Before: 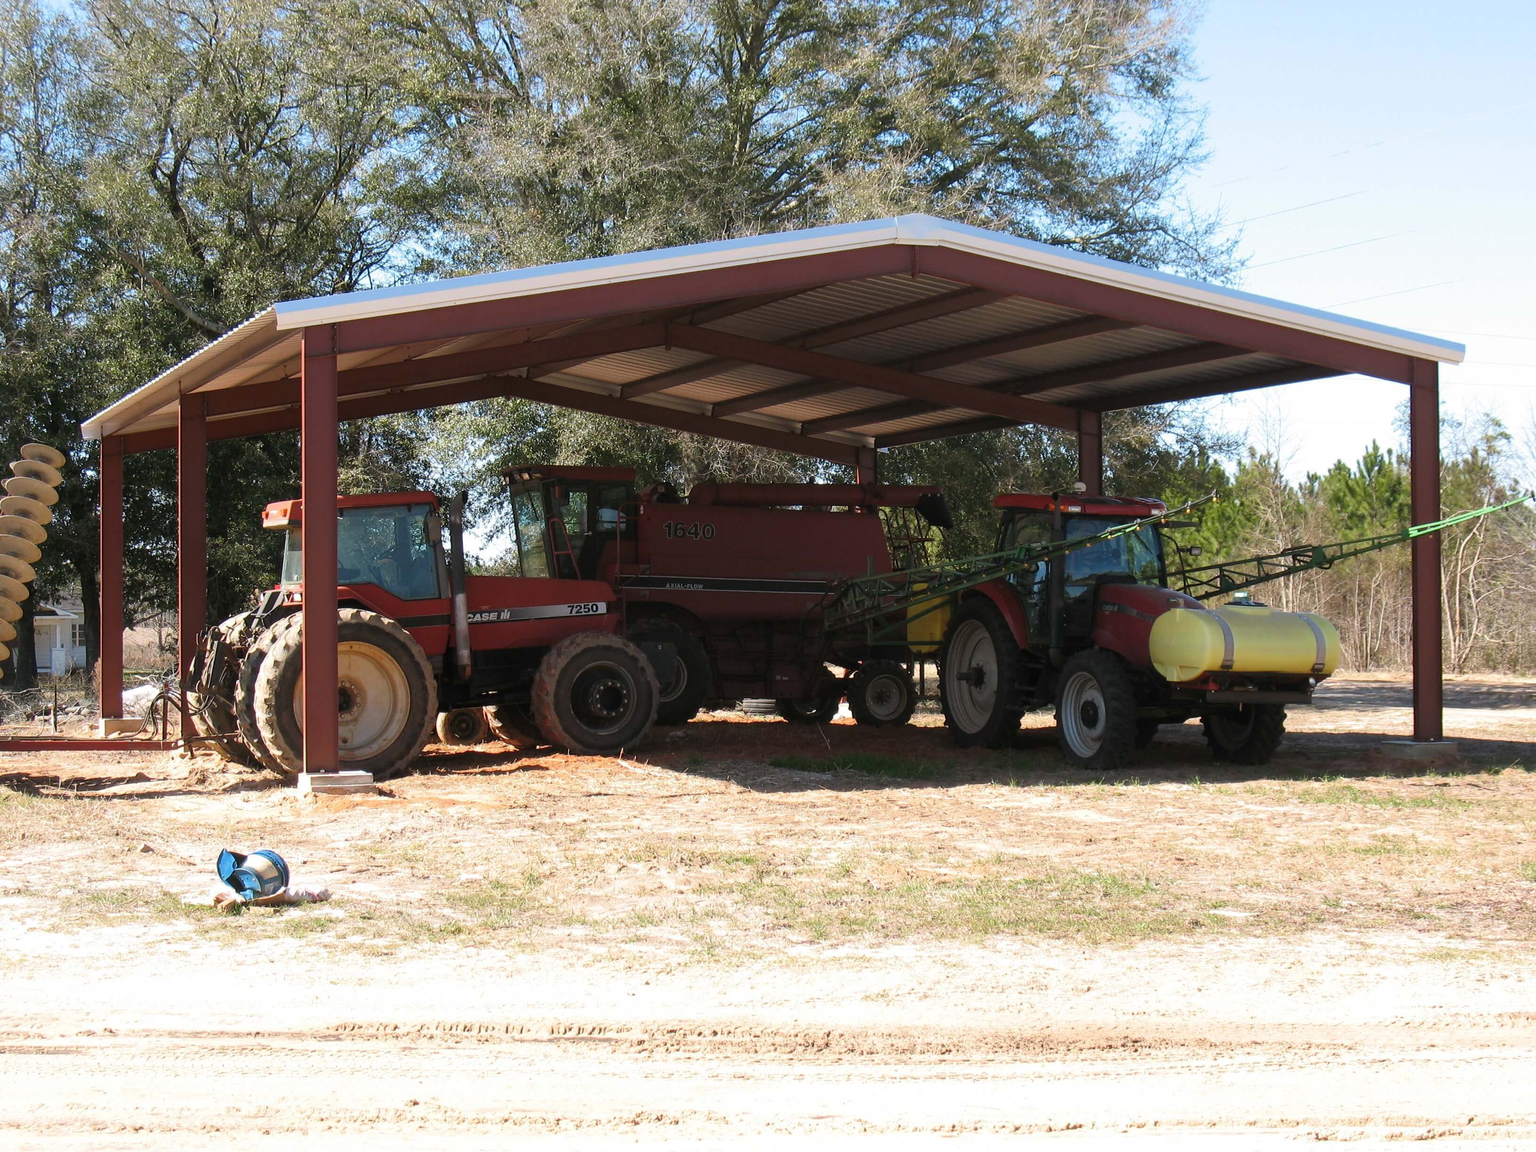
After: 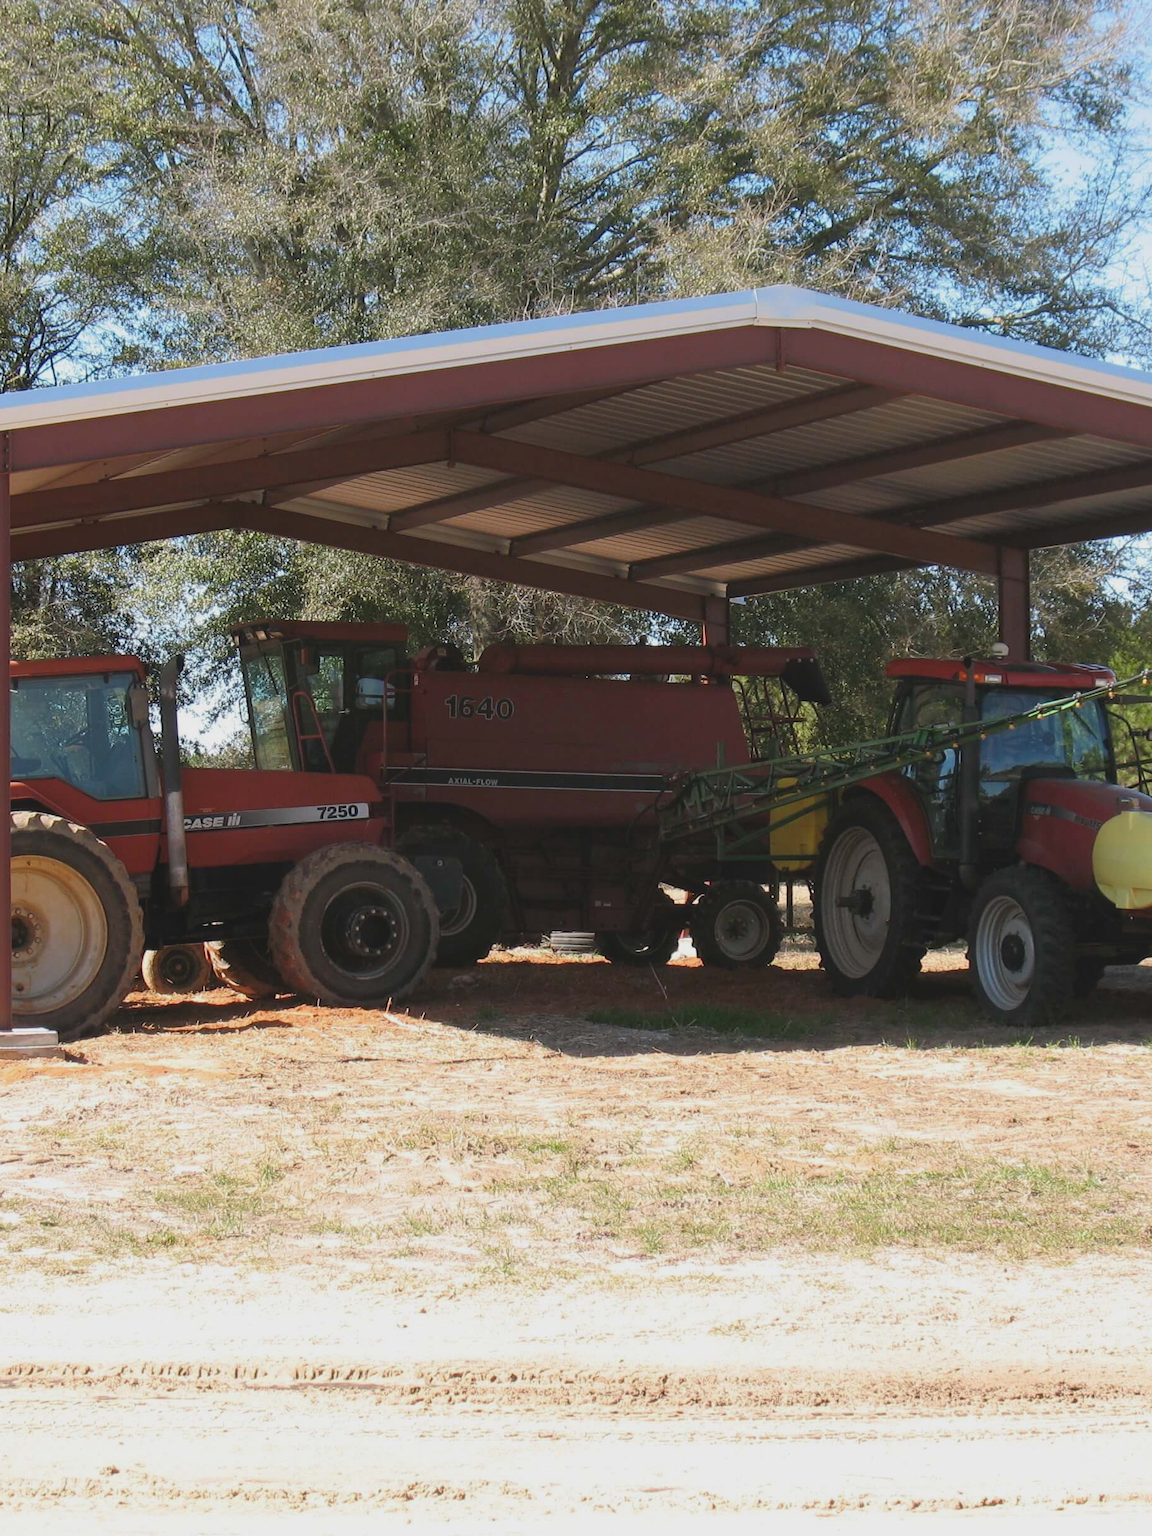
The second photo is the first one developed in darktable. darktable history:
color contrast: green-magenta contrast 0.84, blue-yellow contrast 0.86
white balance: red 1, blue 1
lowpass: radius 0.1, contrast 0.85, saturation 1.1, unbound 0
crop: left 21.496%, right 22.254%
